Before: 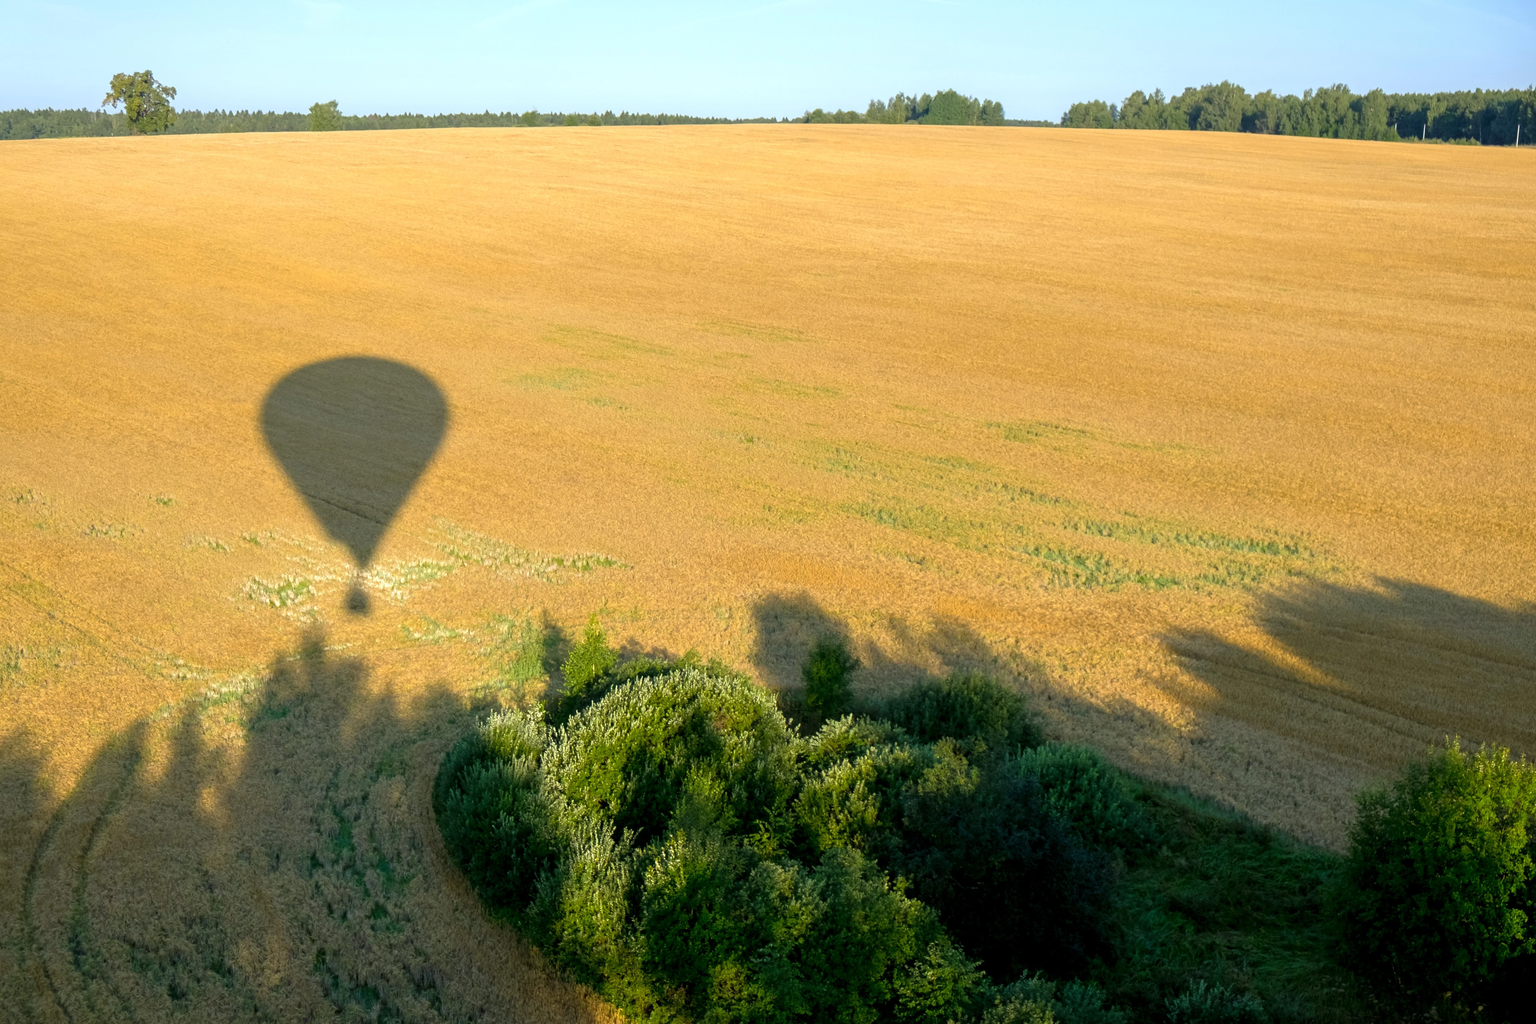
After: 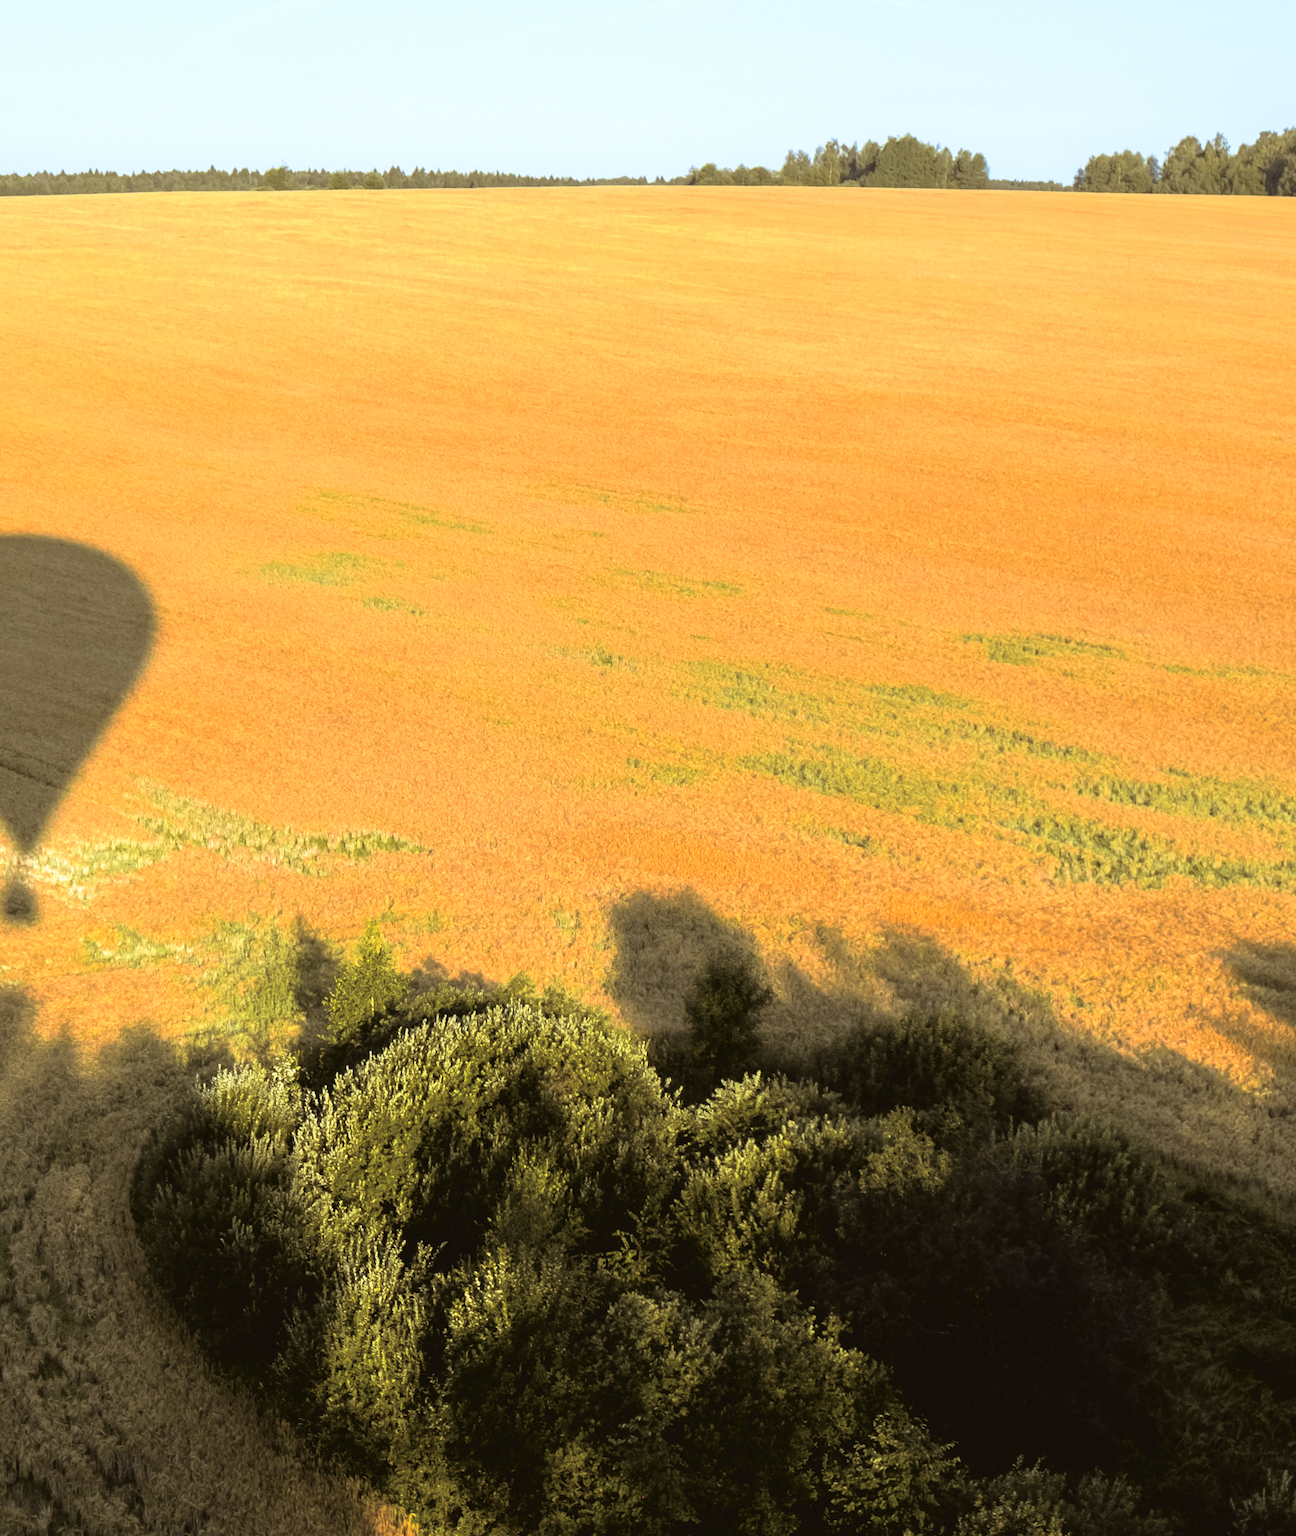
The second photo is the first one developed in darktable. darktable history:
crop and rotate: left 22.516%, right 21.234%
split-toning: shadows › hue 37.98°, highlights › hue 185.58°, balance -55.261
tone curve: curves: ch0 [(0, 0.036) (0.119, 0.115) (0.466, 0.498) (0.715, 0.767) (0.817, 0.865) (1, 0.998)]; ch1 [(0, 0) (0.377, 0.416) (0.44, 0.461) (0.487, 0.49) (0.514, 0.517) (0.536, 0.577) (0.66, 0.724) (1, 1)]; ch2 [(0, 0) (0.38, 0.405) (0.463, 0.443) (0.492, 0.486) (0.526, 0.541) (0.578, 0.598) (0.653, 0.698) (1, 1)], color space Lab, independent channels, preserve colors none
